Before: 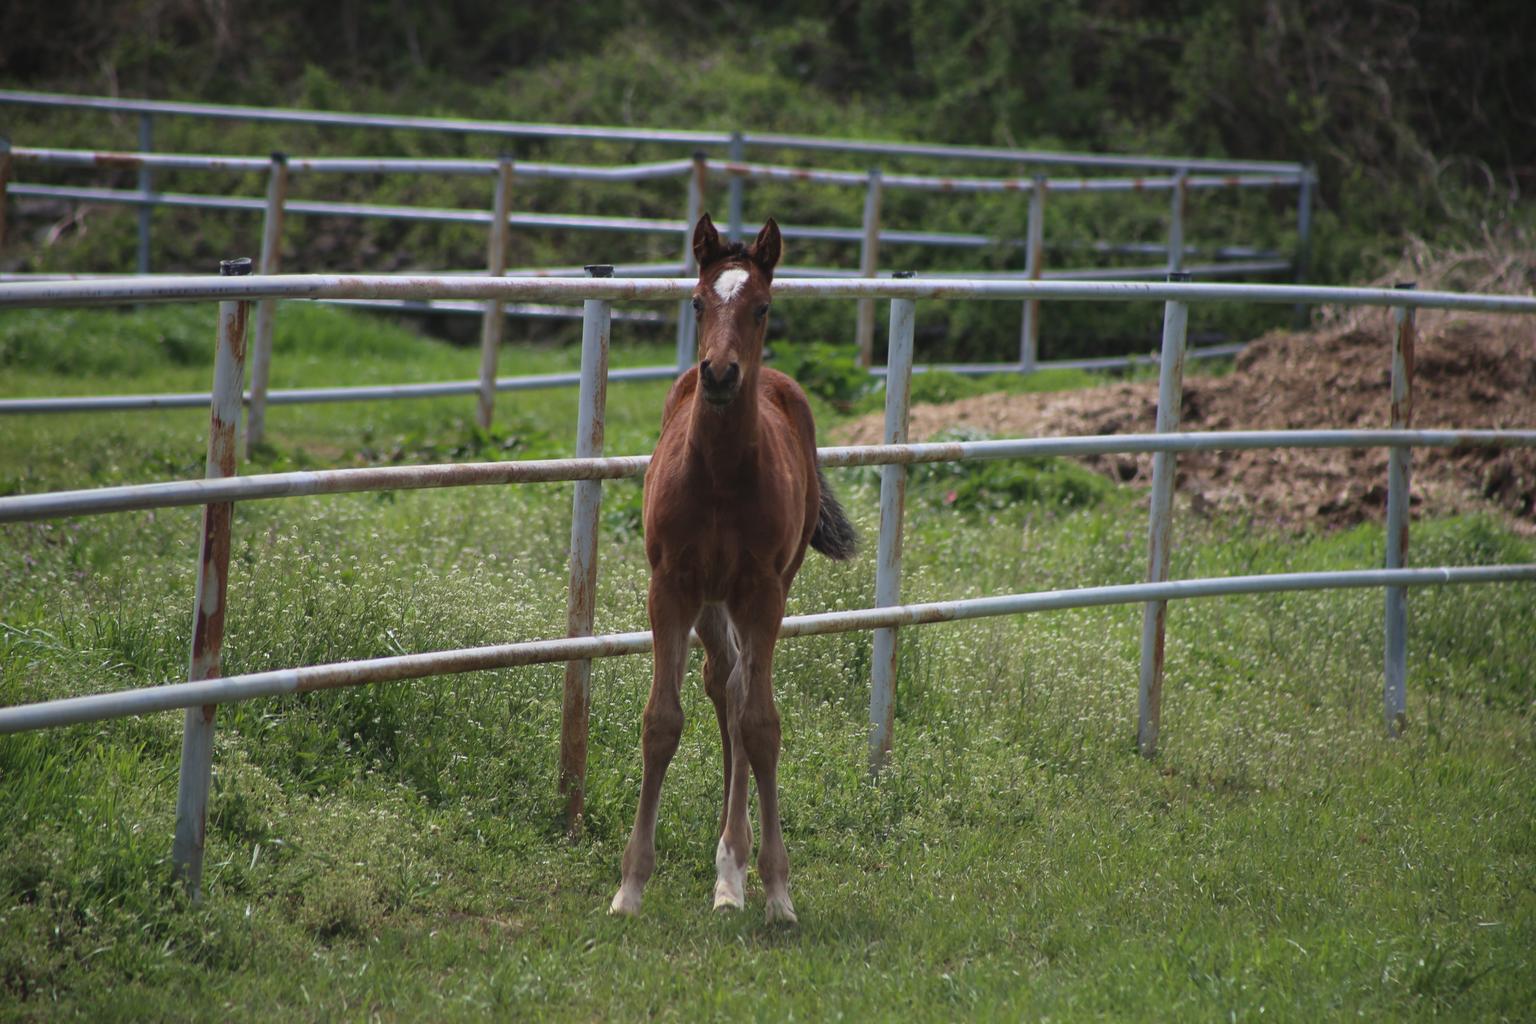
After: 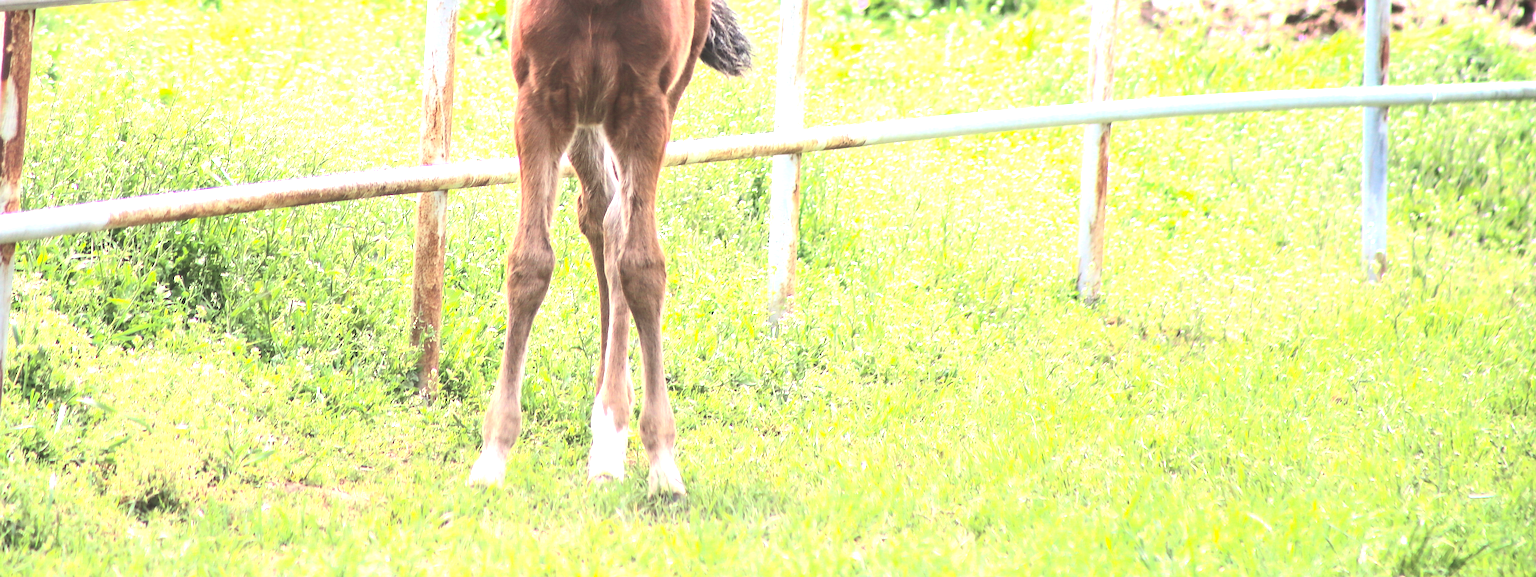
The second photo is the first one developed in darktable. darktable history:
exposure: exposure 2.24 EV, compensate exposure bias true, compensate highlight preservation false
crop and rotate: left 13.235%, top 48.248%, bottom 2.789%
sharpen: on, module defaults
local contrast: on, module defaults
color correction: highlights a* 3.07, highlights b* -1.19, shadows a* -0.07, shadows b* 2.6, saturation 0.981
tone equalizer: -8 EV -0.74 EV, -7 EV -0.694 EV, -6 EV -0.595 EV, -5 EV -0.403 EV, -3 EV 0.375 EV, -2 EV 0.6 EV, -1 EV 0.678 EV, +0 EV 0.75 EV, edges refinement/feathering 500, mask exposure compensation -1.57 EV, preserve details no
contrast brightness saturation: contrast 0.196, brightness 0.163, saturation 0.225
